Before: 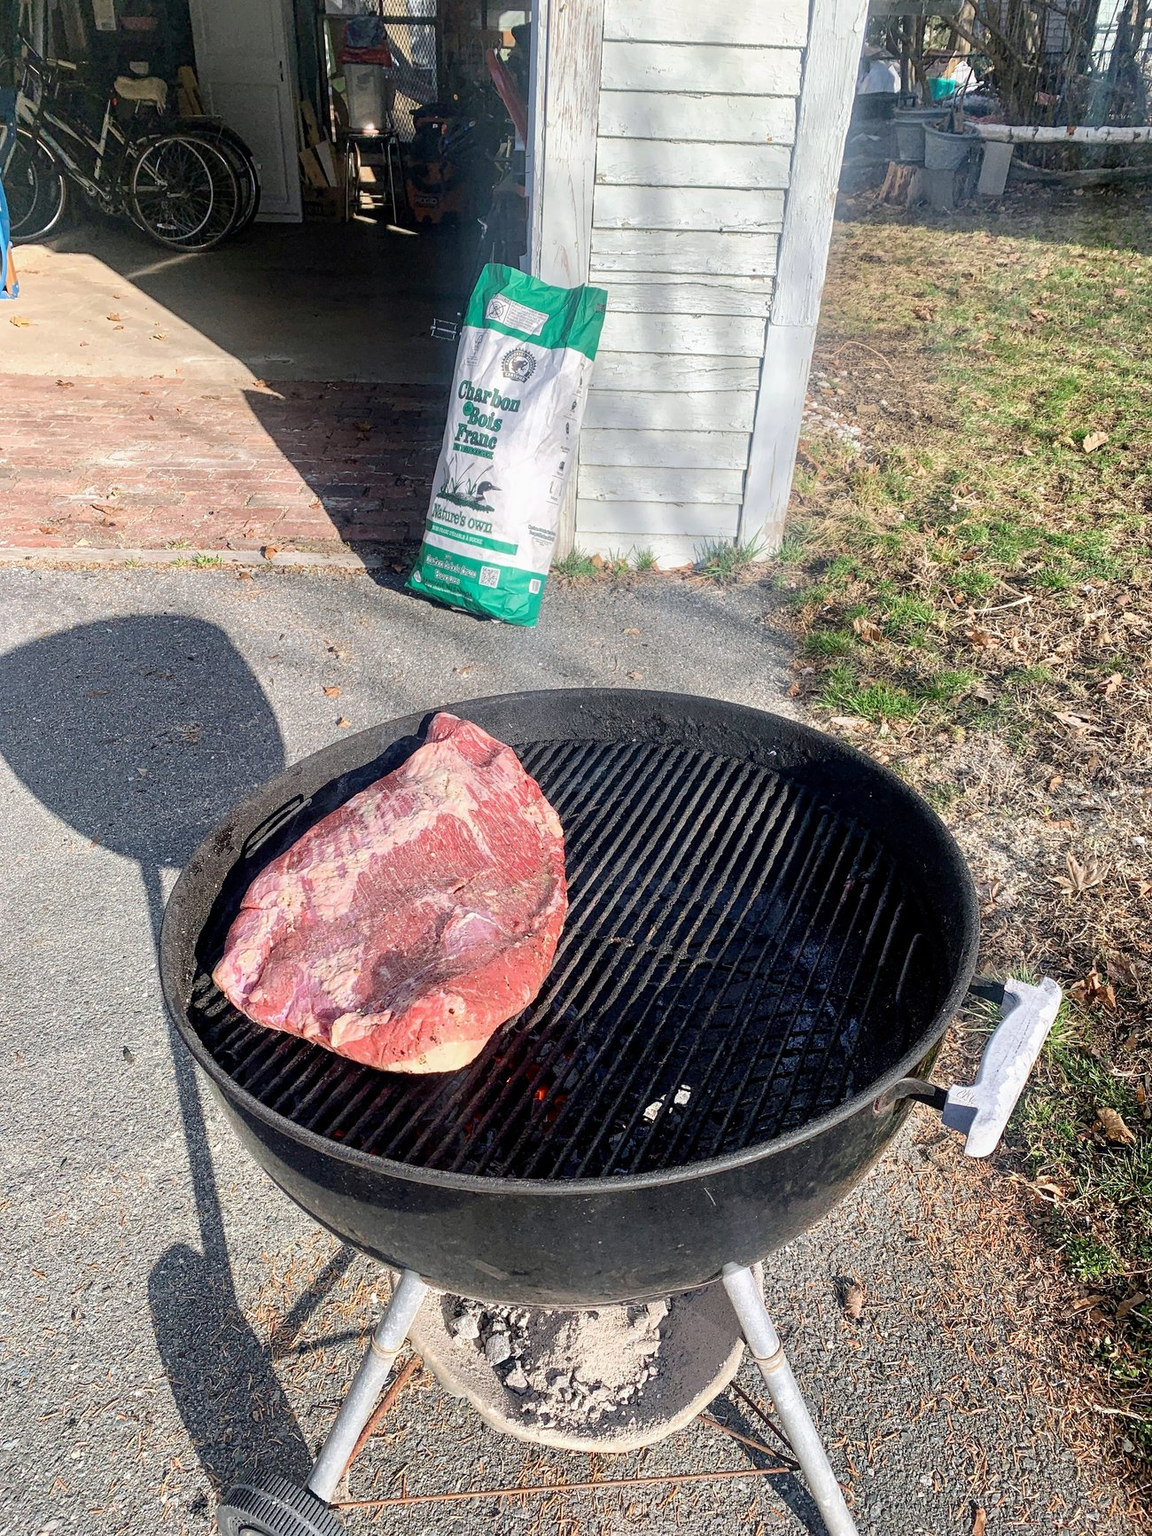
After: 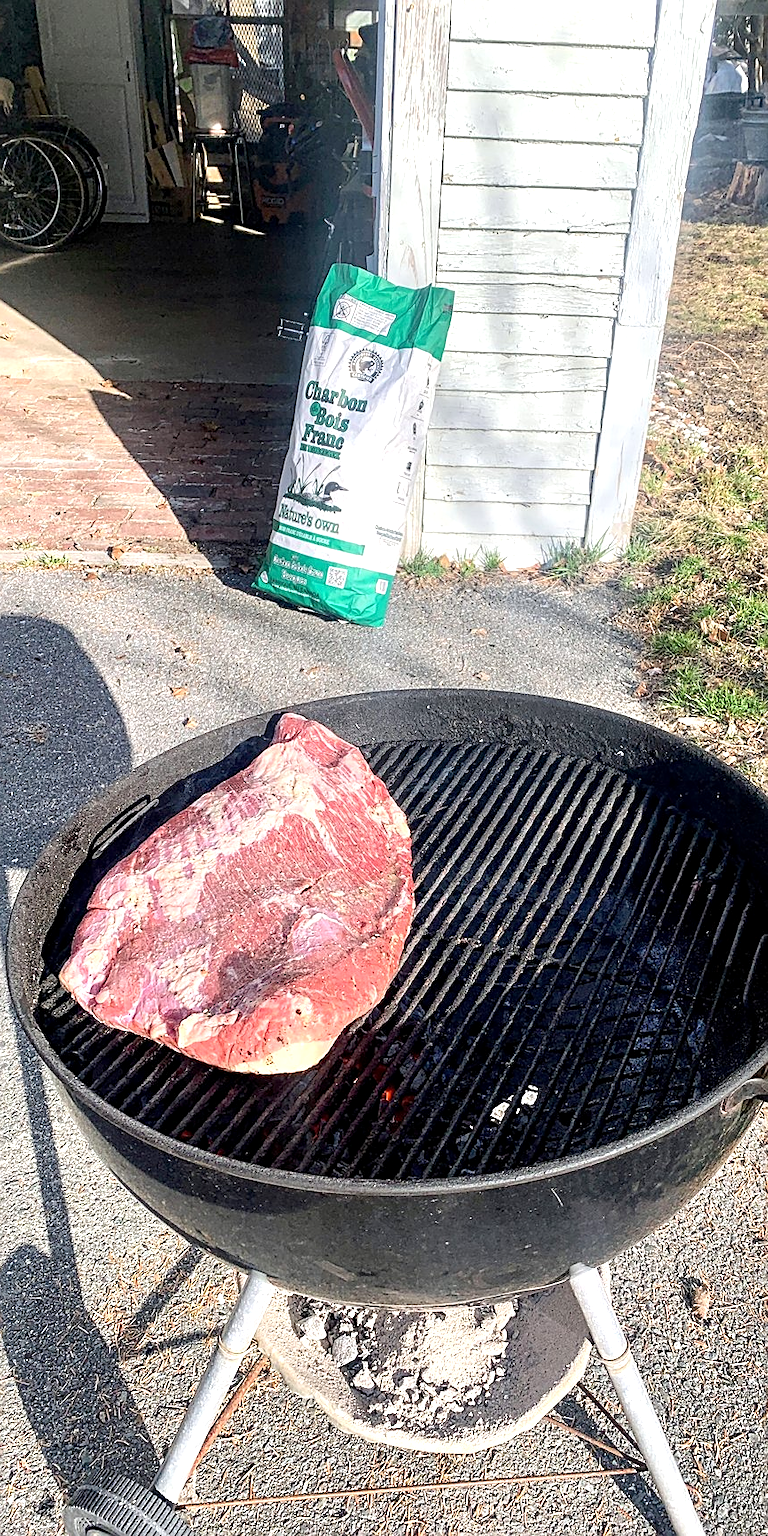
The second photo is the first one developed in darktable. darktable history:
crop and rotate: left 13.342%, right 19.991%
exposure: black level correction 0.001, exposure 0.5 EV, compensate exposure bias true, compensate highlight preservation false
tone equalizer: on, module defaults
sharpen: on, module defaults
